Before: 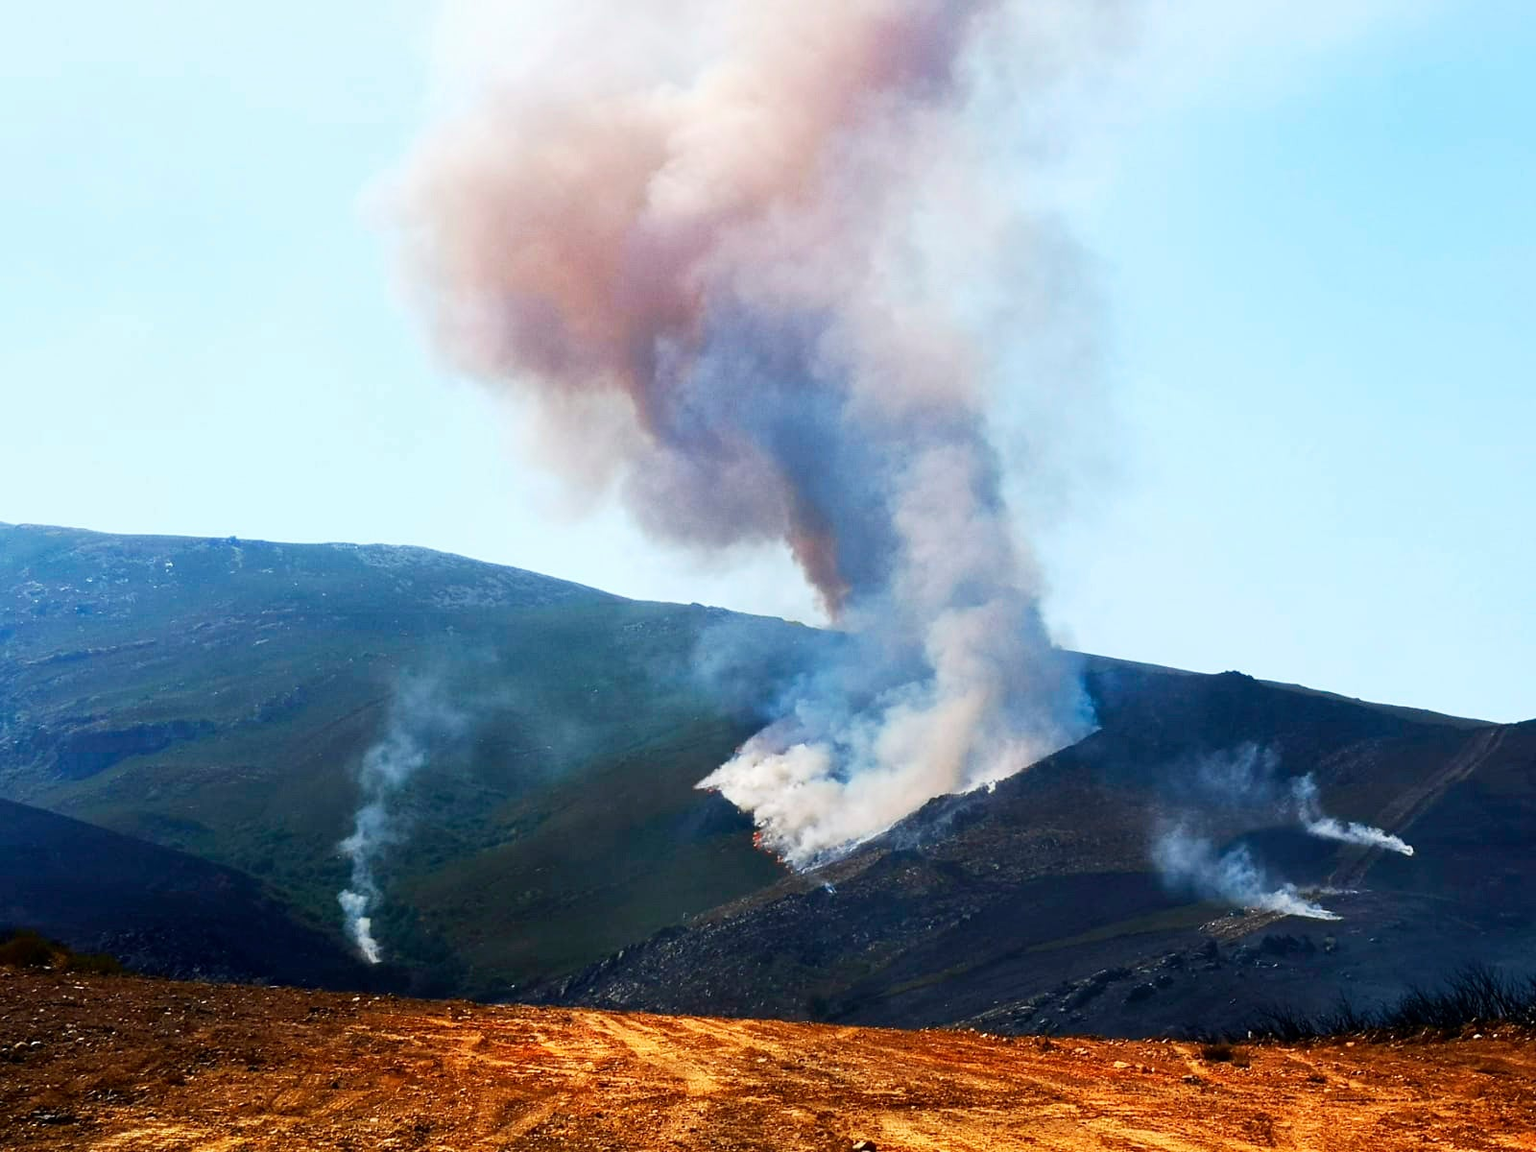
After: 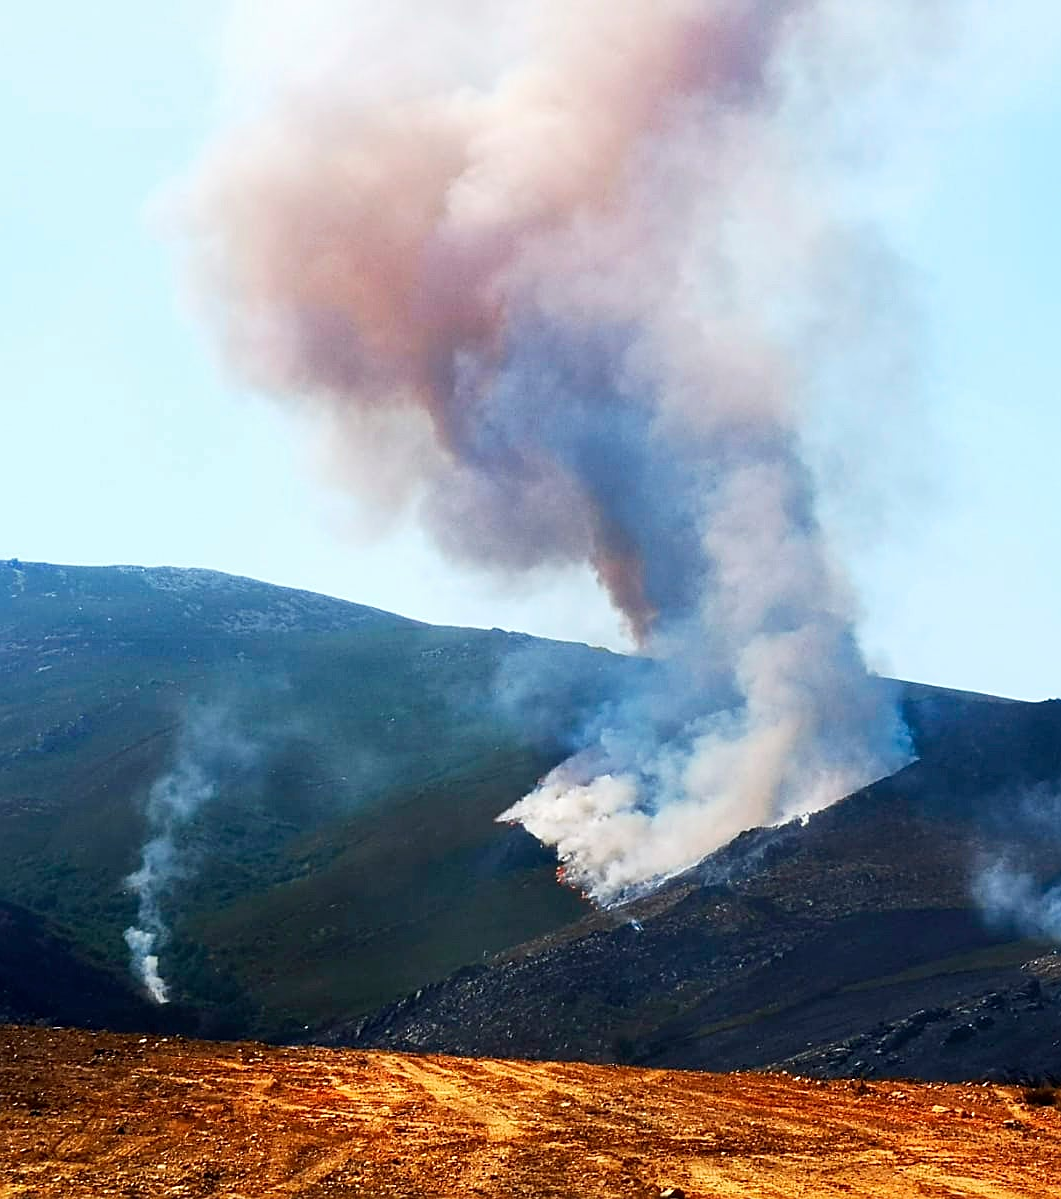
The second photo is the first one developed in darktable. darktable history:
sharpen: on, module defaults
crop and rotate: left 14.299%, right 19.343%
